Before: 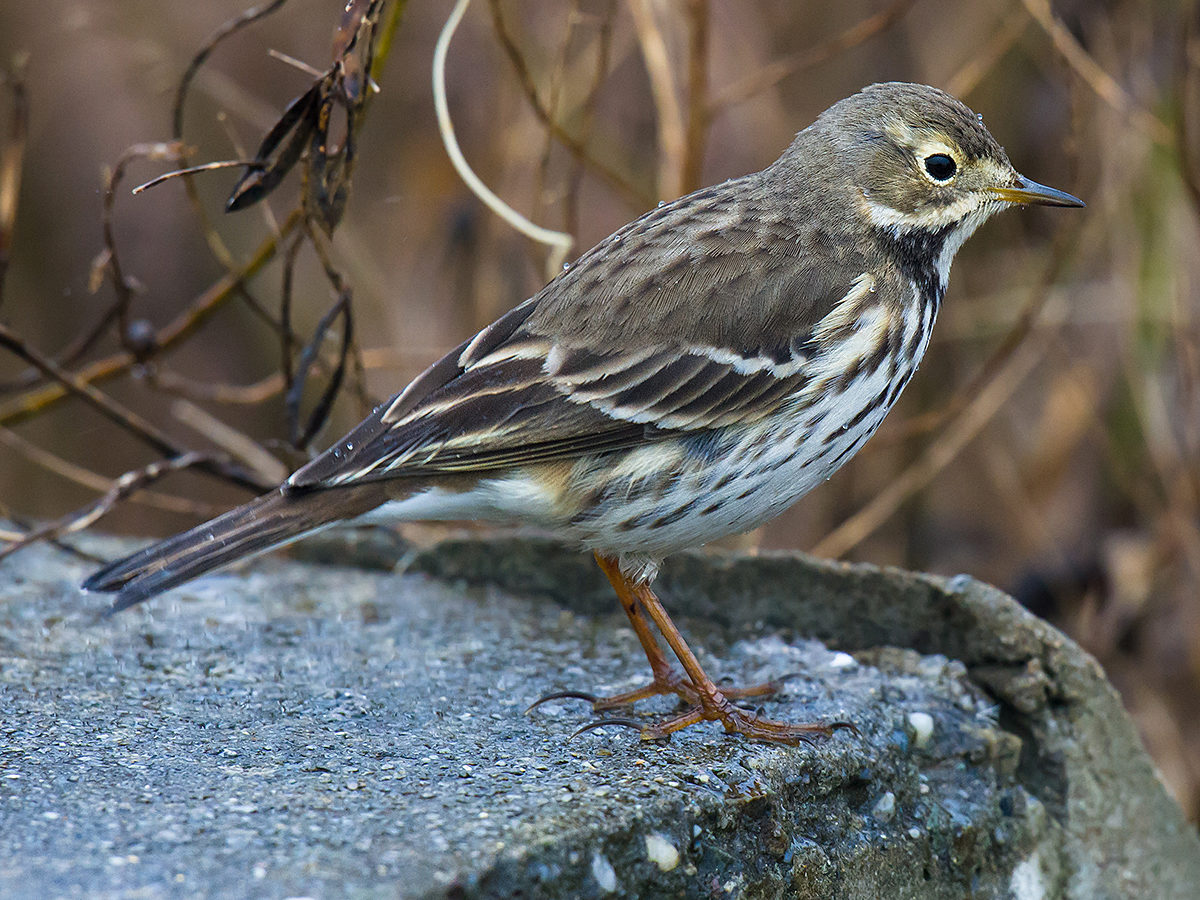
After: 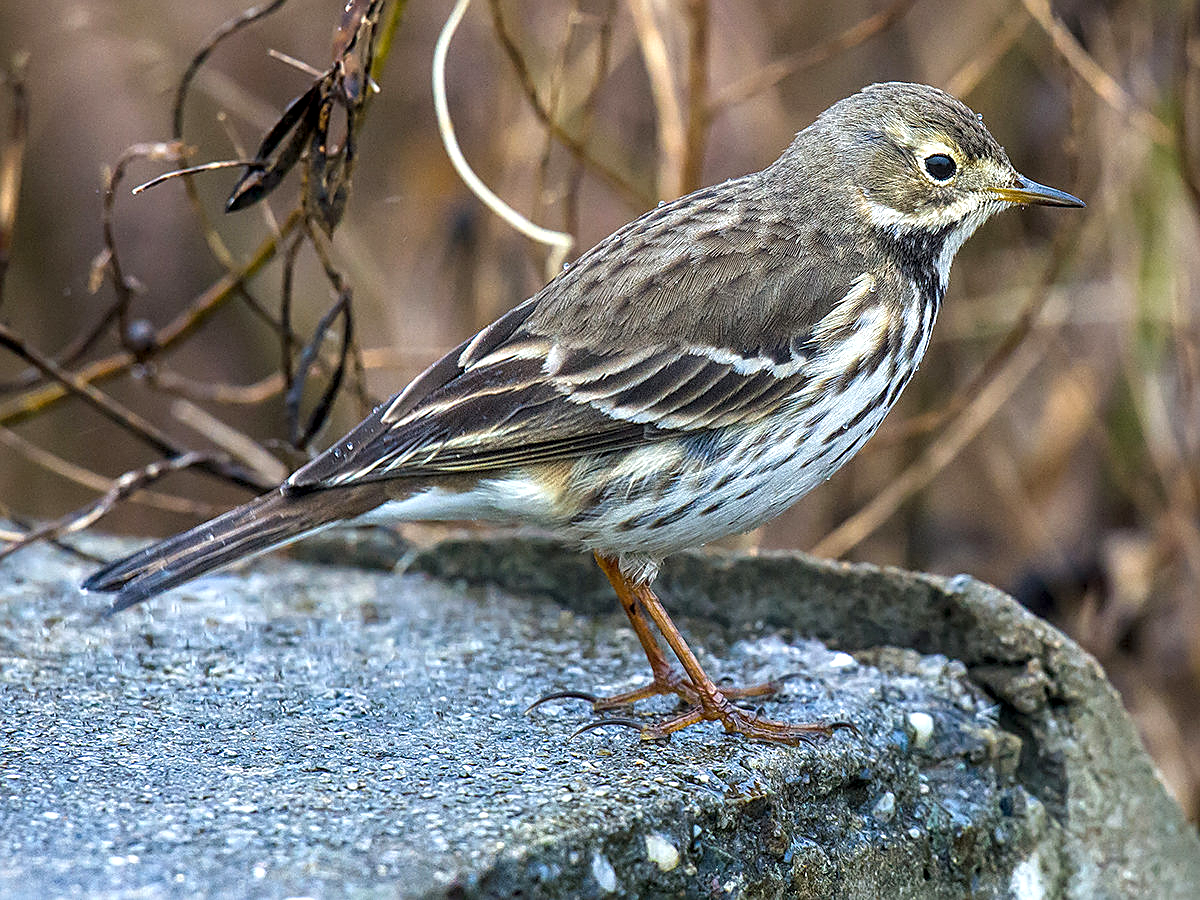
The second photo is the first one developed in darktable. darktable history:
exposure: black level correction 0.001, exposure 0.498 EV, compensate exposure bias true, compensate highlight preservation false
sharpen: on, module defaults
local contrast: detail 130%
